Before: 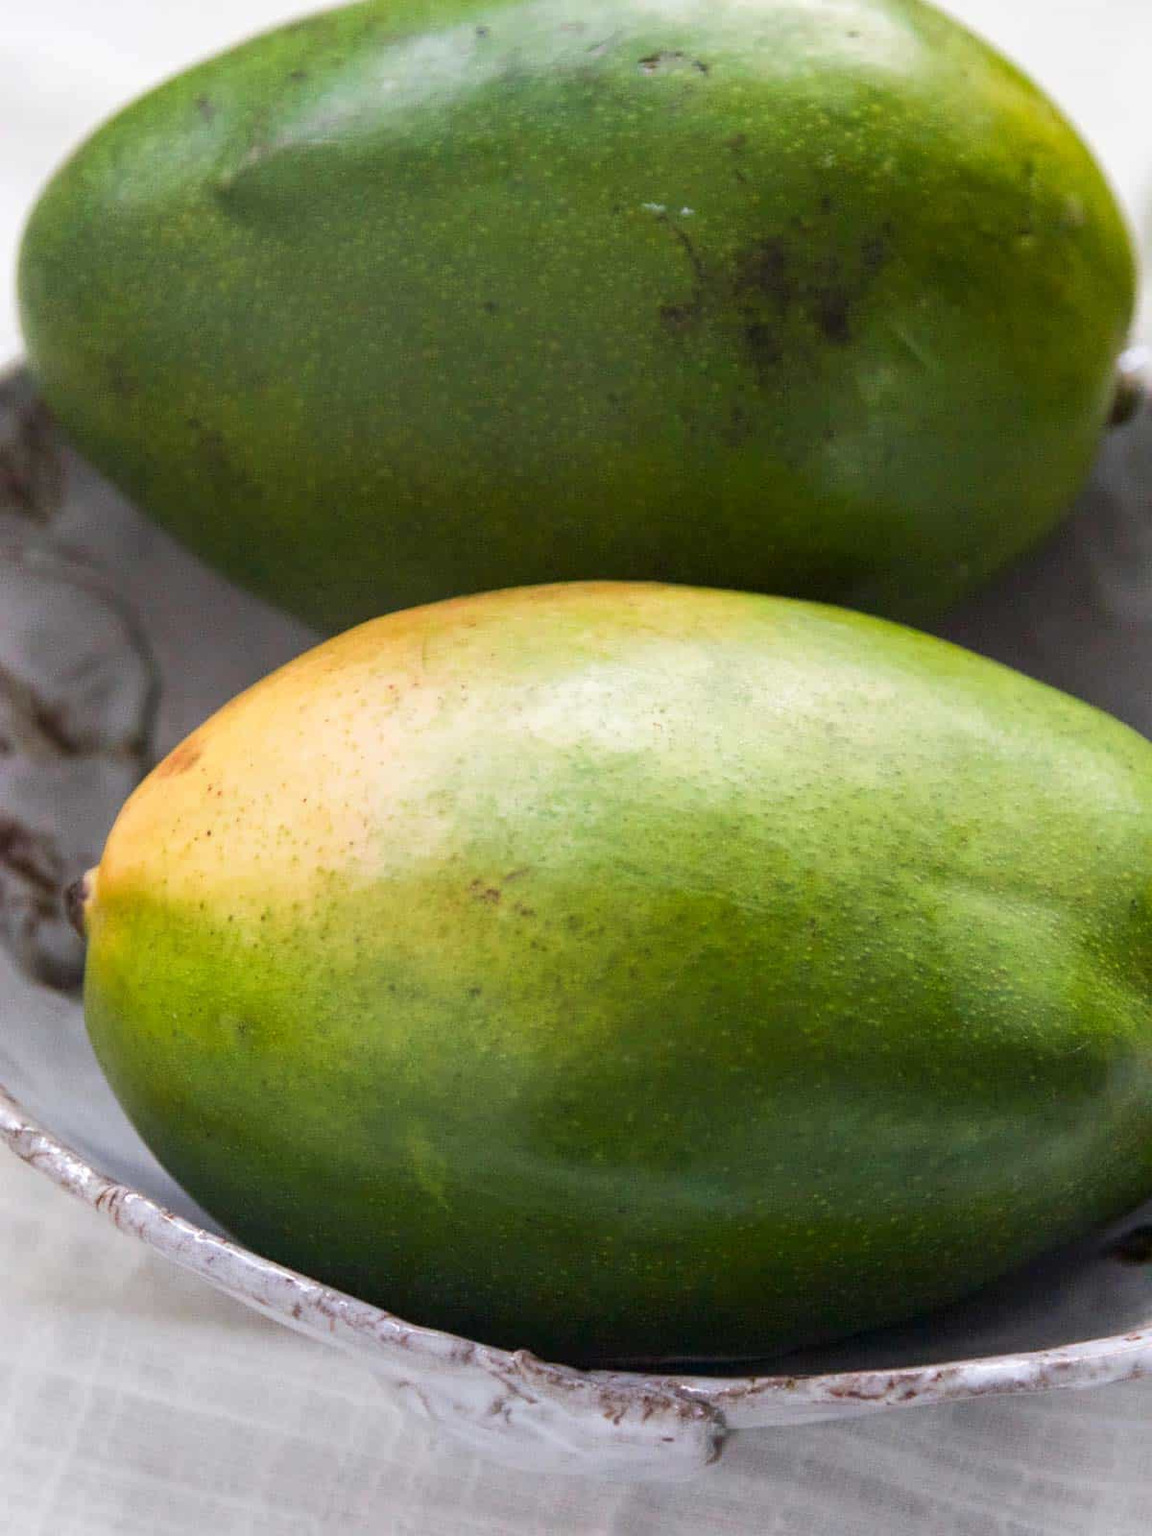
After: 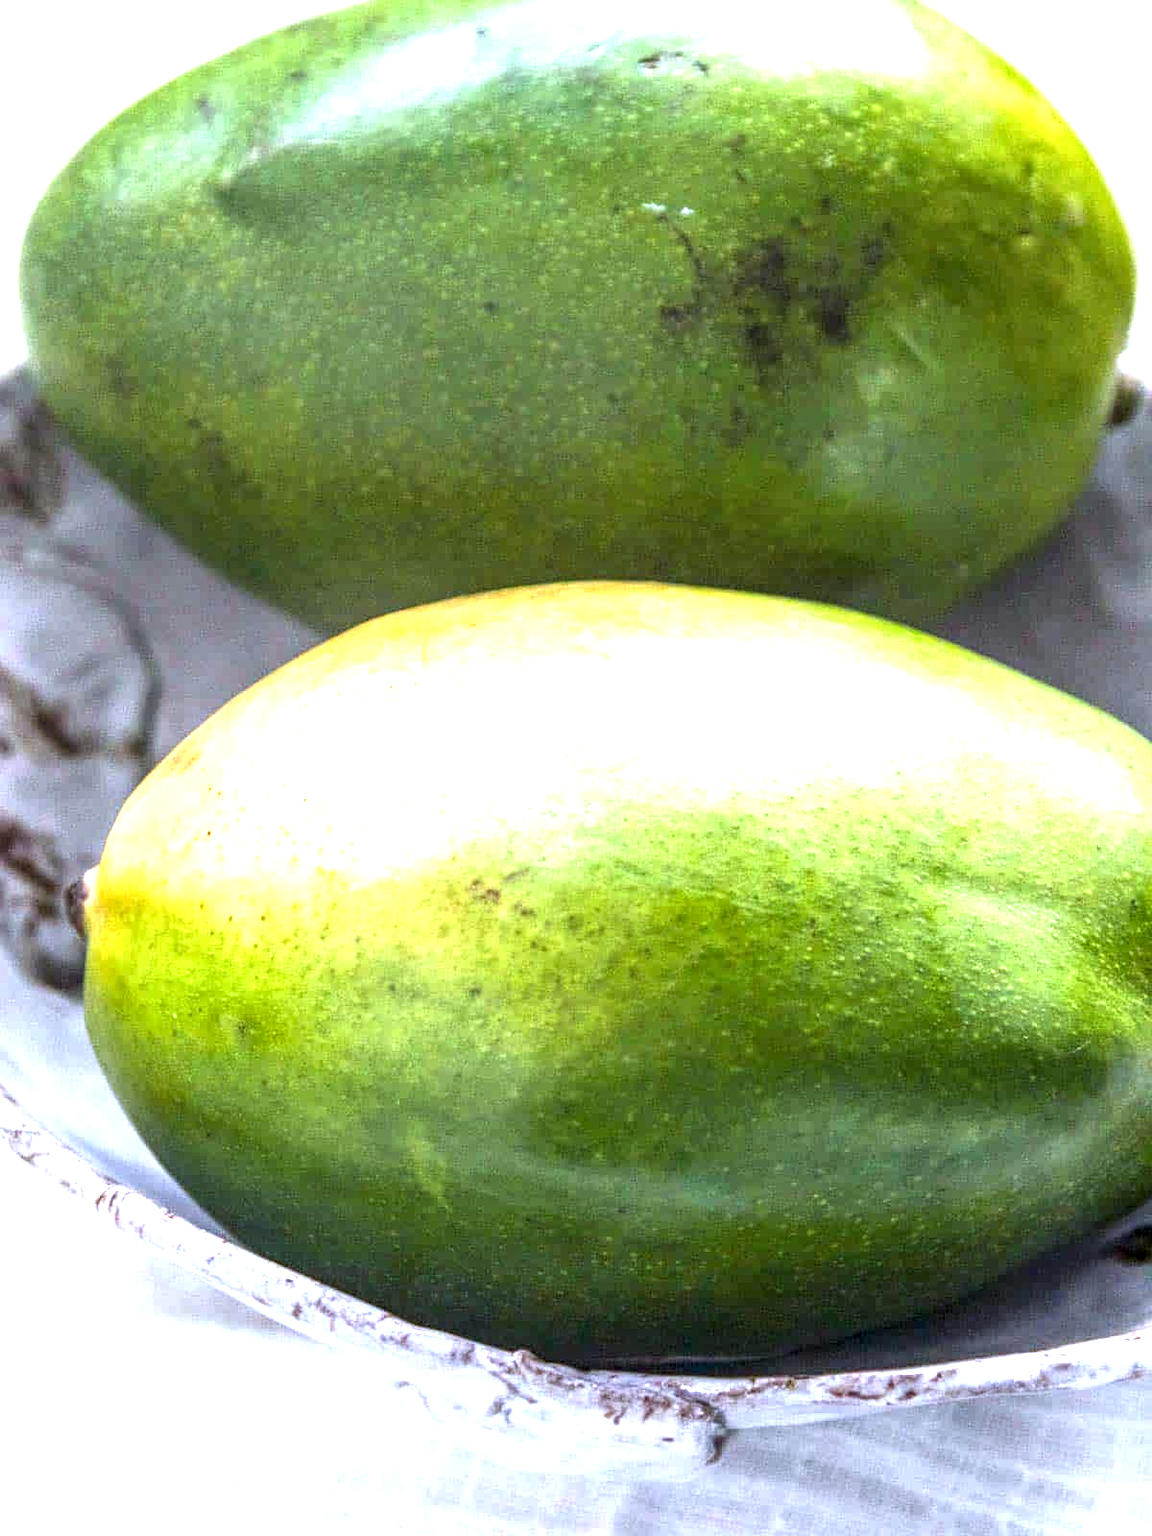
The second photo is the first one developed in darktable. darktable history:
tone equalizer: on, module defaults
local contrast: highlights 20%, detail 150%
exposure: black level correction 0, exposure 1.35 EV, compensate exposure bias true, compensate highlight preservation false
white balance: red 0.926, green 1.003, blue 1.133
